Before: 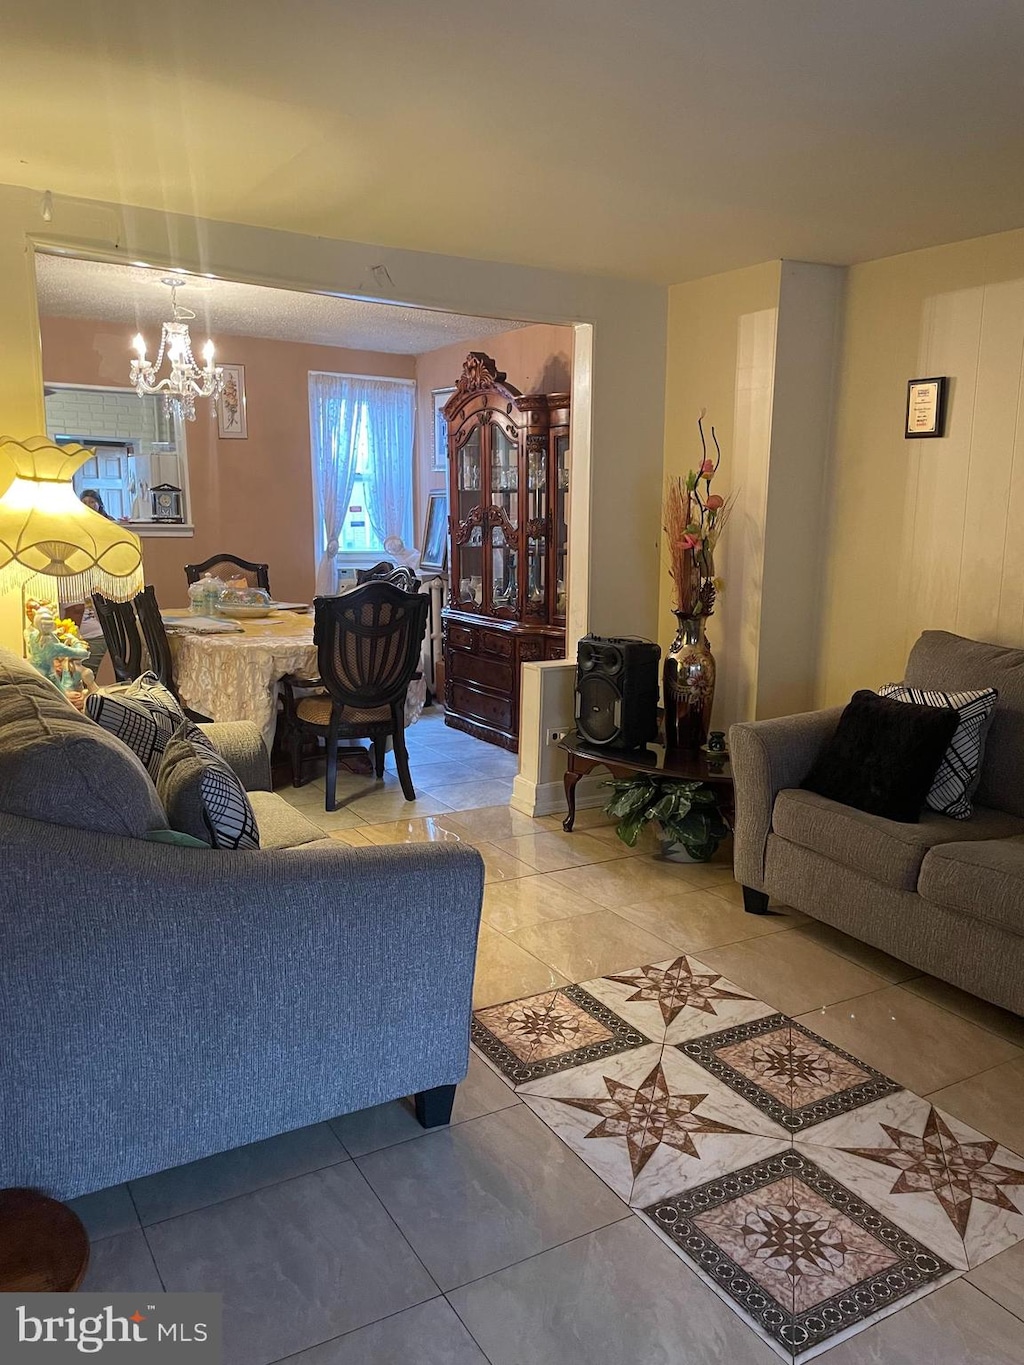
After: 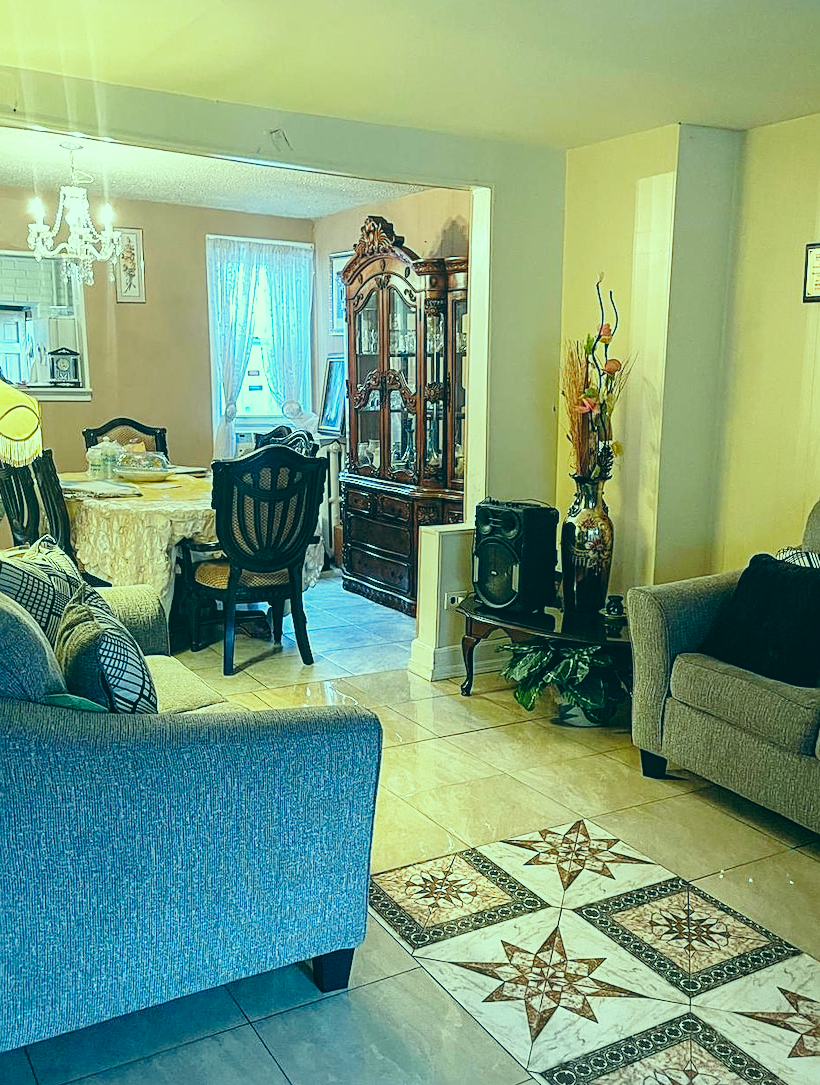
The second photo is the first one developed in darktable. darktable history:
sharpen: on, module defaults
color correction: highlights a* -19.64, highlights b* 9.8, shadows a* -20.99, shadows b* -10.42
crop and rotate: left 10.034%, top 9.966%, right 9.812%, bottom 10.53%
exposure: exposure 0.209 EV, compensate exposure bias true, compensate highlight preservation false
tone equalizer: edges refinement/feathering 500, mask exposure compensation -1.57 EV, preserve details no
local contrast: detail 109%
shadows and highlights: radius 334.79, shadows 63.36, highlights 4.23, compress 87.37%, soften with gaussian
base curve: curves: ch0 [(0, 0) (0.028, 0.03) (0.121, 0.232) (0.46, 0.748) (0.859, 0.968) (1, 1)], preserve colors none
